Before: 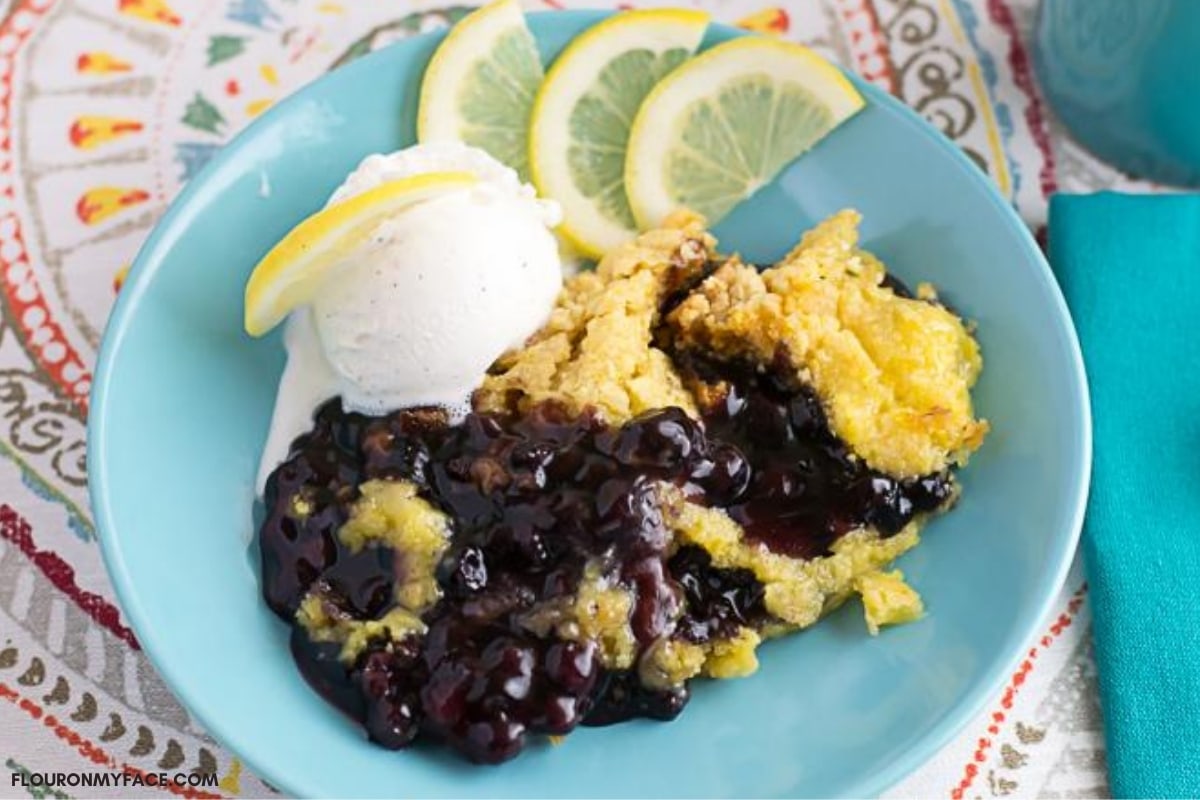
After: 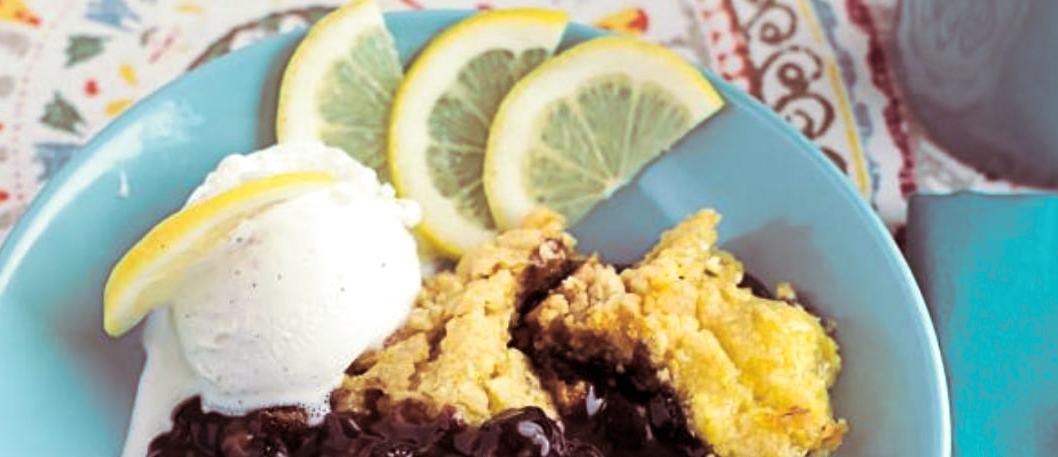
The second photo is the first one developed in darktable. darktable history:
crop and rotate: left 11.812%, bottom 42.776%
split-toning: shadows › hue 360°
local contrast: mode bilateral grid, contrast 20, coarseness 50, detail 132%, midtone range 0.2
